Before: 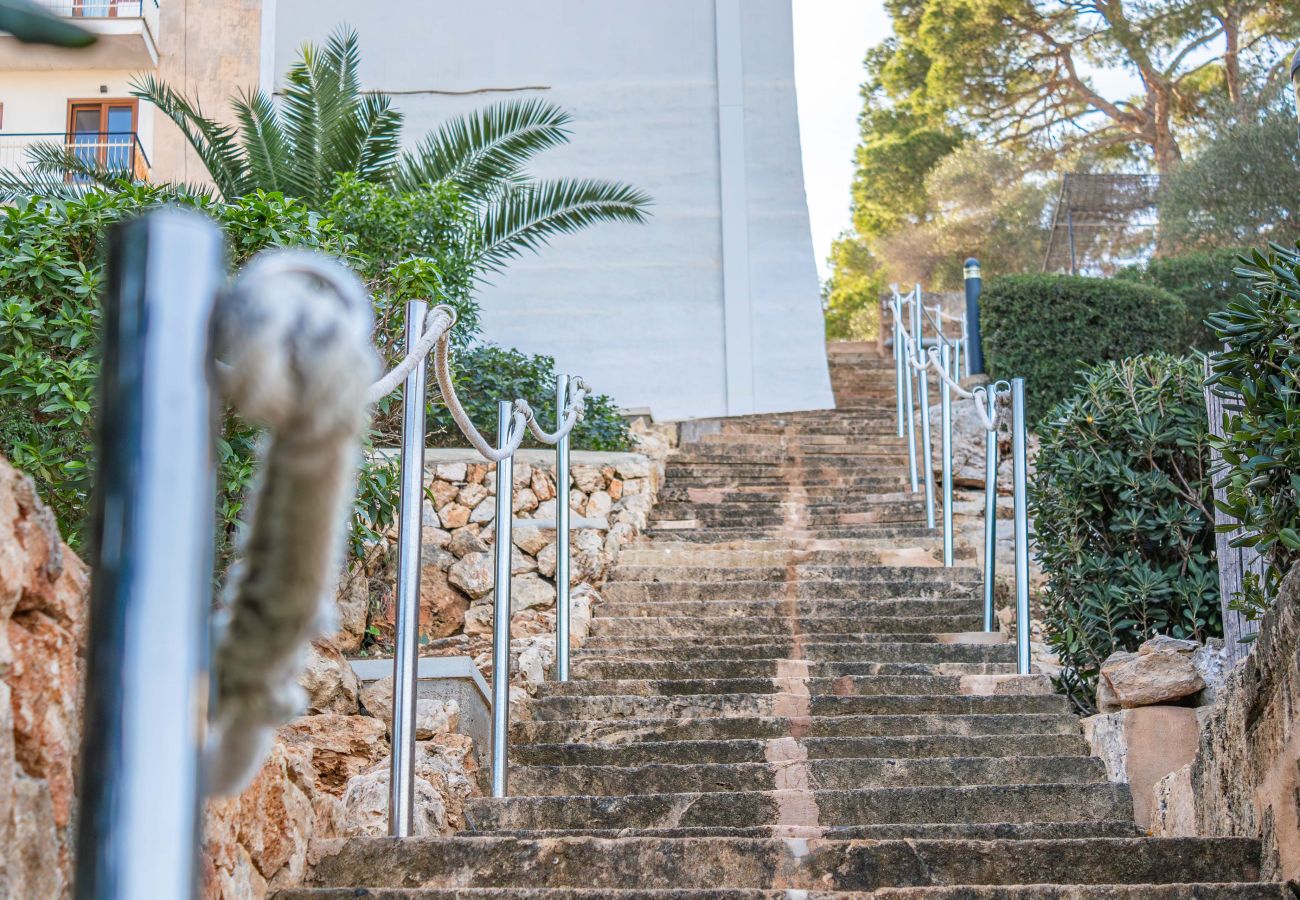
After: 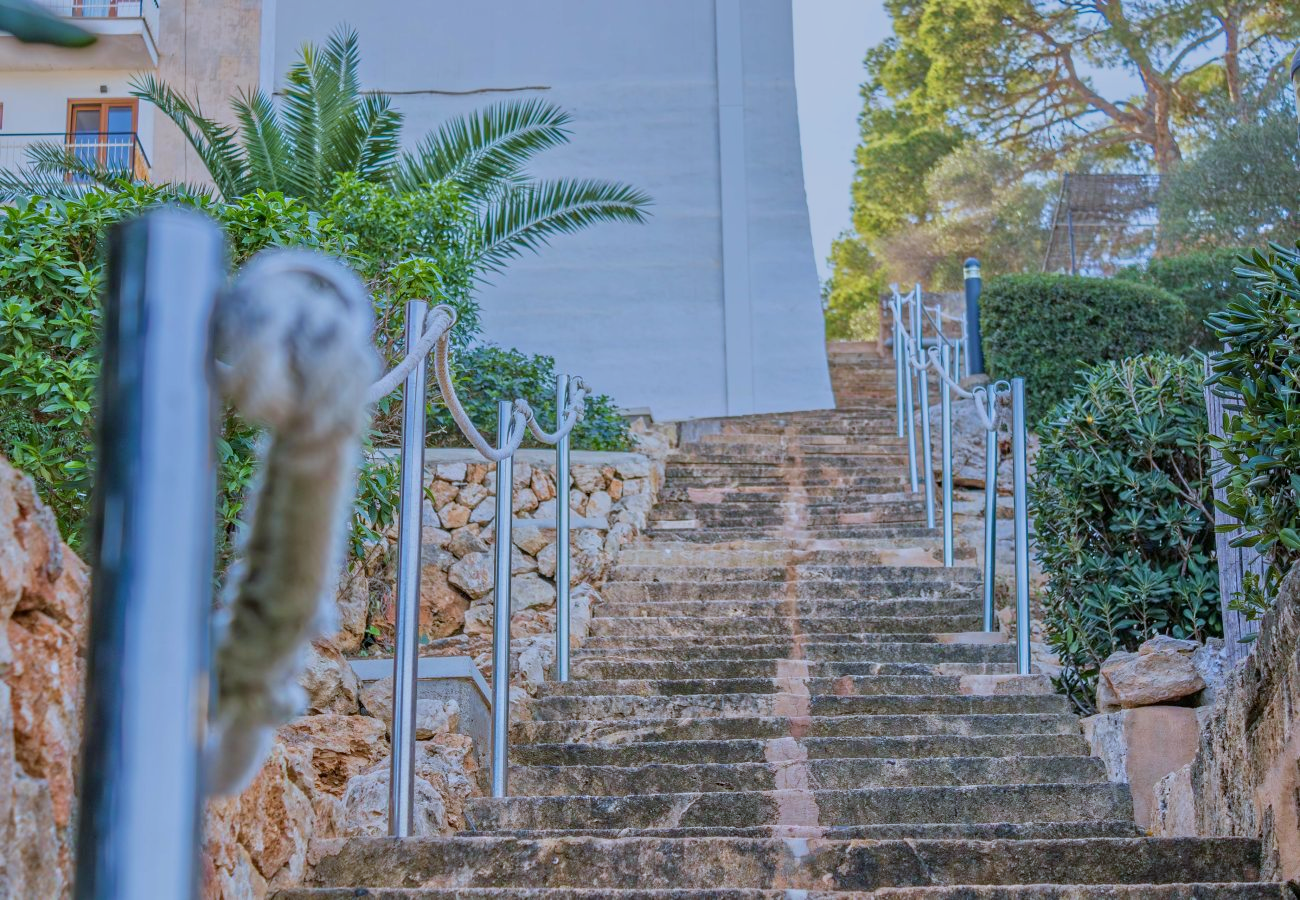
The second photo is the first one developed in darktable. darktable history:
tone equalizer: -8 EV -0.002 EV, -7 EV 0.005 EV, -6 EV -0.008 EV, -5 EV 0.007 EV, -4 EV -0.042 EV, -3 EV -0.233 EV, -2 EV -0.662 EV, -1 EV -0.983 EV, +0 EV -0.969 EV, smoothing diameter 2%, edges refinement/feathering 20, mask exposure compensation -1.57 EV, filter diffusion 5
white balance: red 0.931, blue 1.11
exposure: black level correction 0.001, exposure 0.14 EV, compensate highlight preservation false
velvia: on, module defaults
